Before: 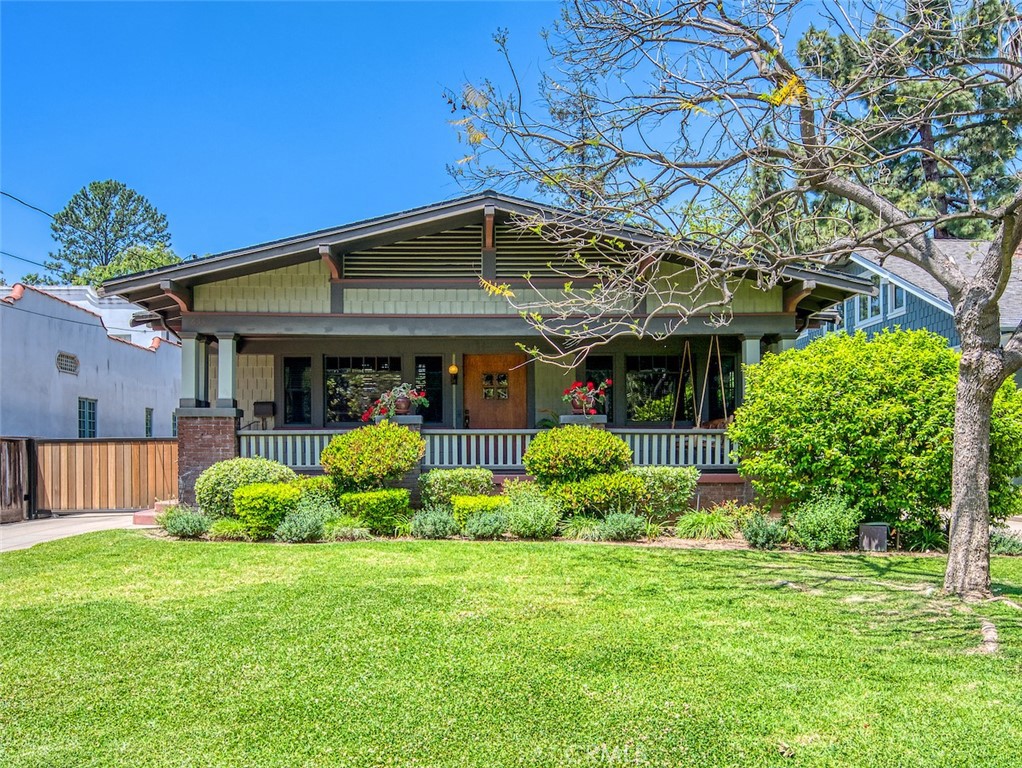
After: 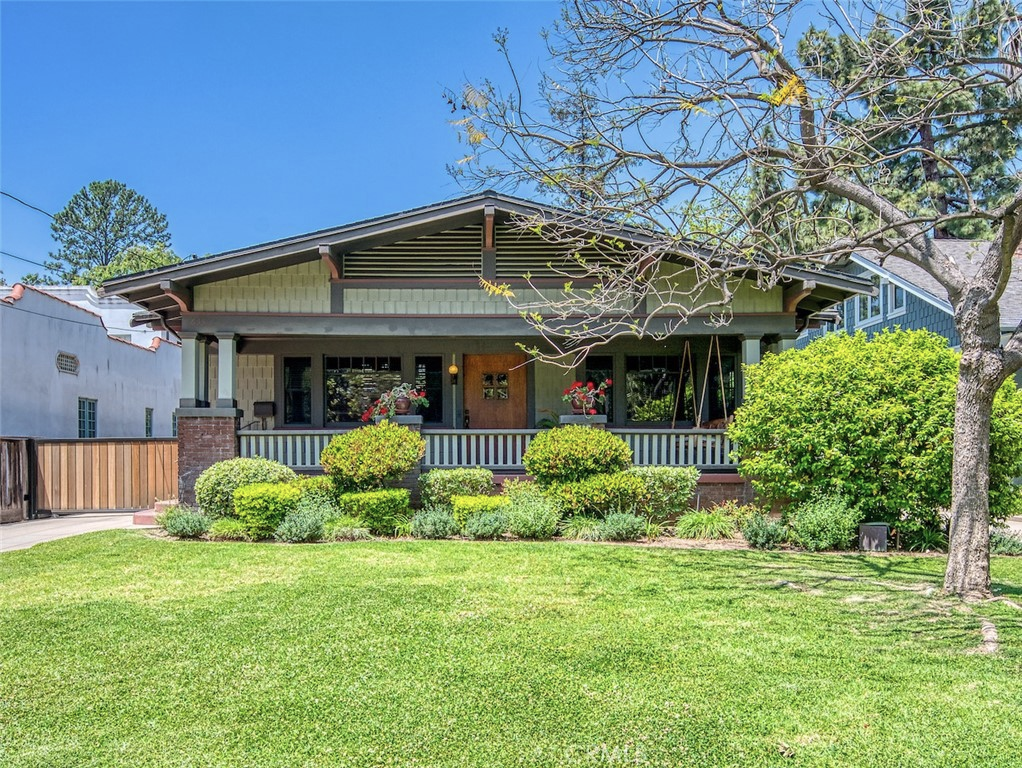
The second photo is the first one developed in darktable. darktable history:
contrast brightness saturation: saturation -0.156
